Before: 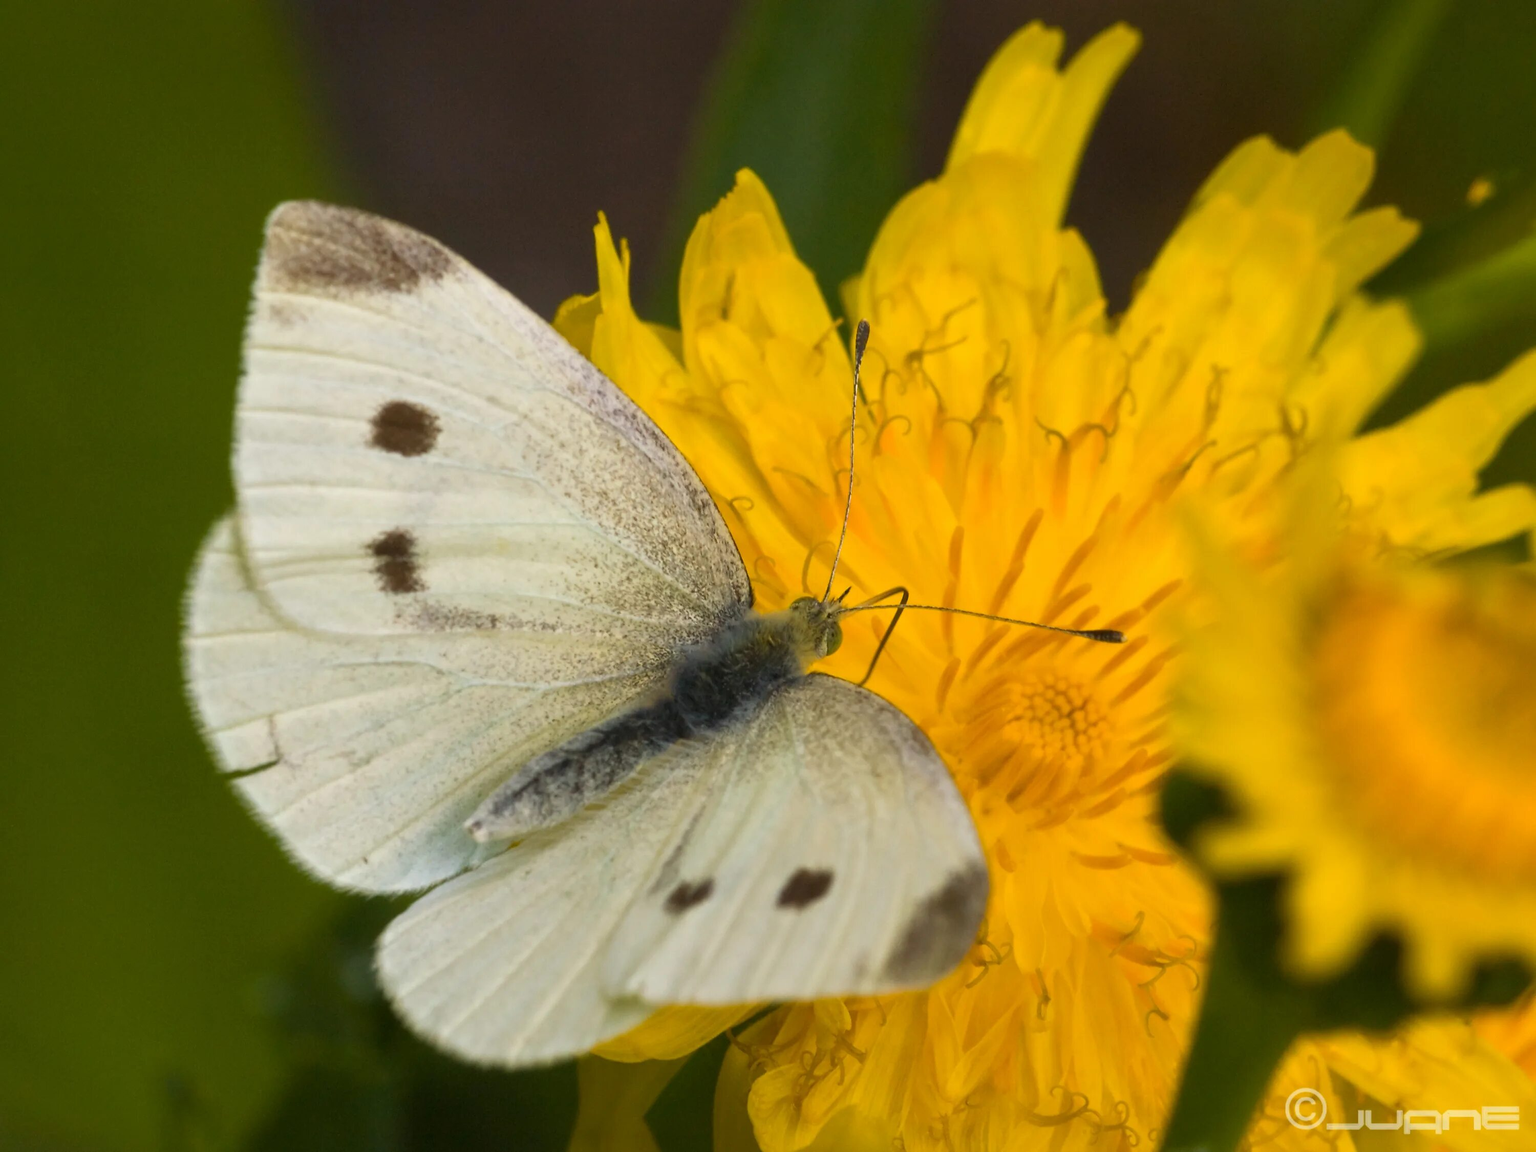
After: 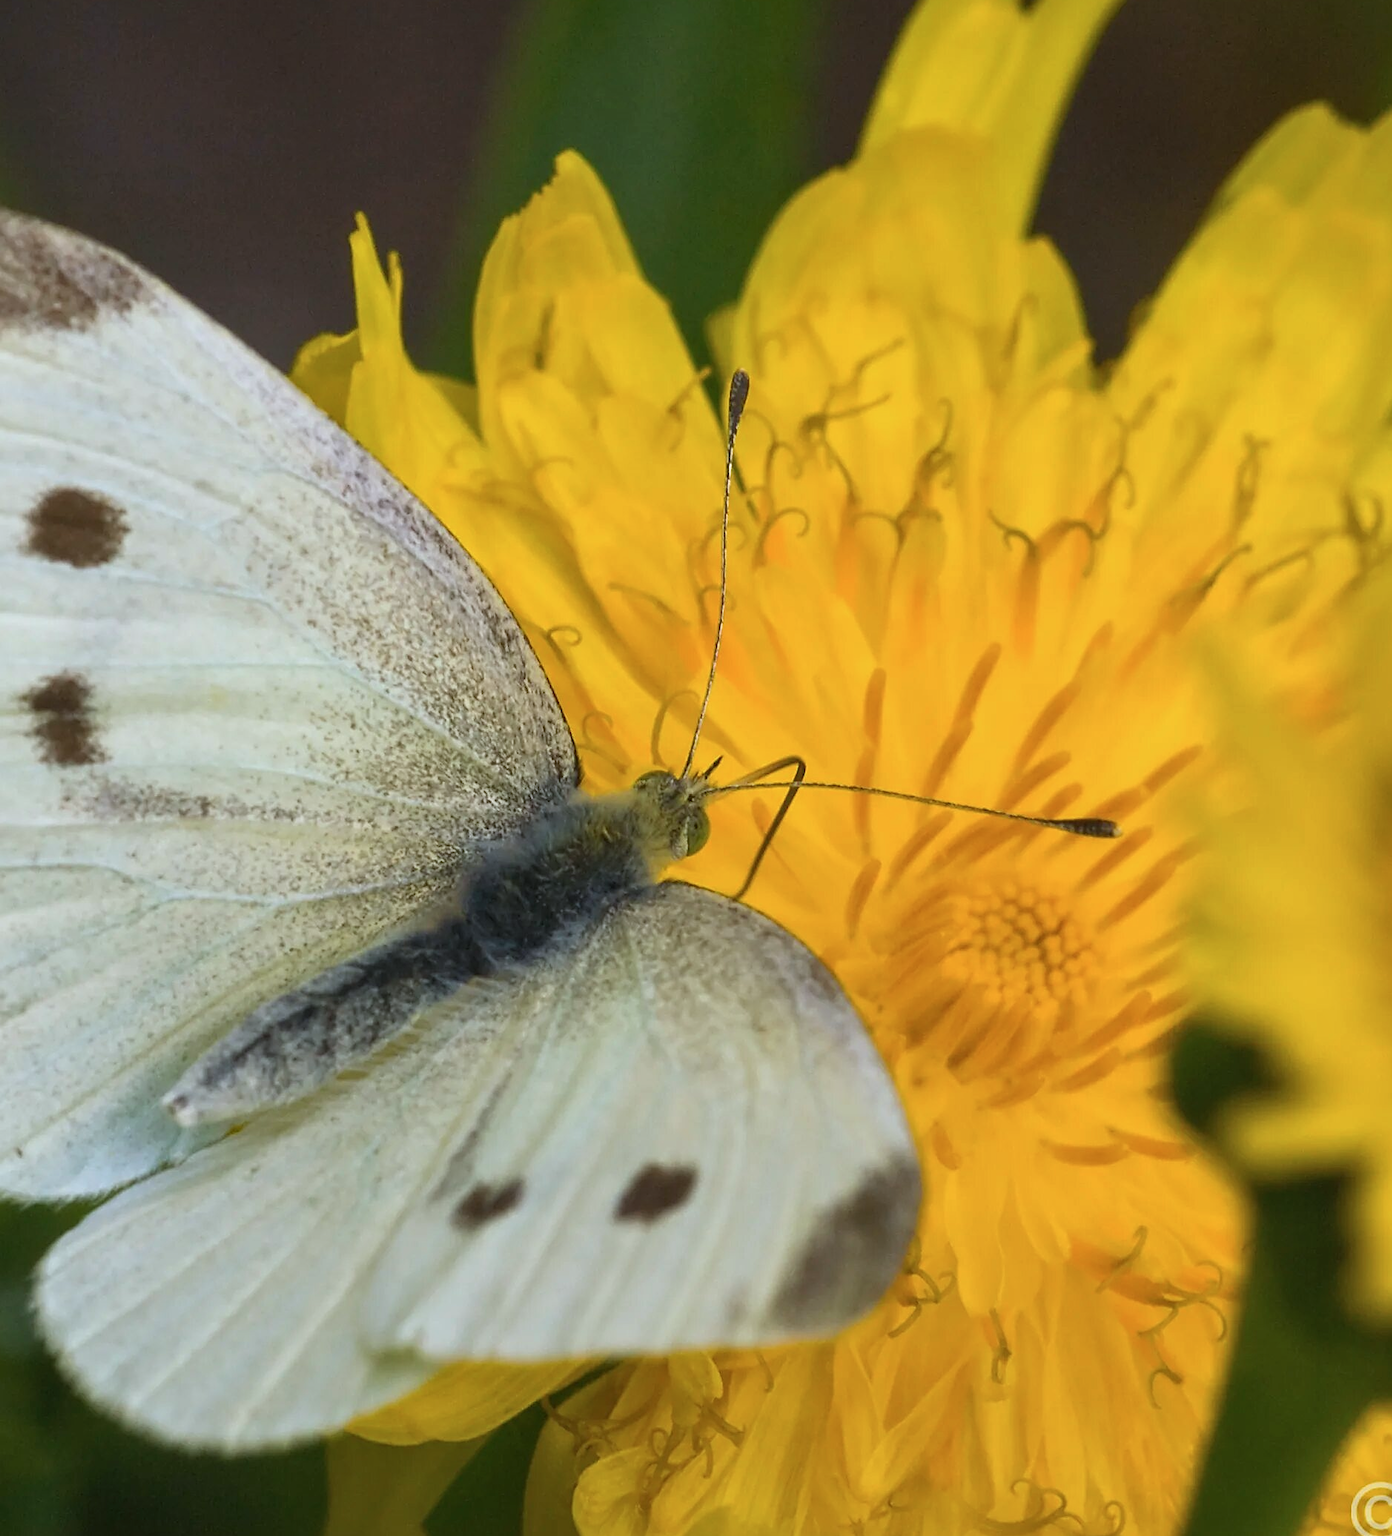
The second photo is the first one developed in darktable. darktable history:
local contrast: detail 110%
color calibration: gray › normalize channels true, x 0.369, y 0.382, temperature 4313.45 K, gamut compression 0.02
sharpen: on, module defaults
crop and rotate: left 22.942%, top 5.643%, right 14.398%, bottom 2.261%
